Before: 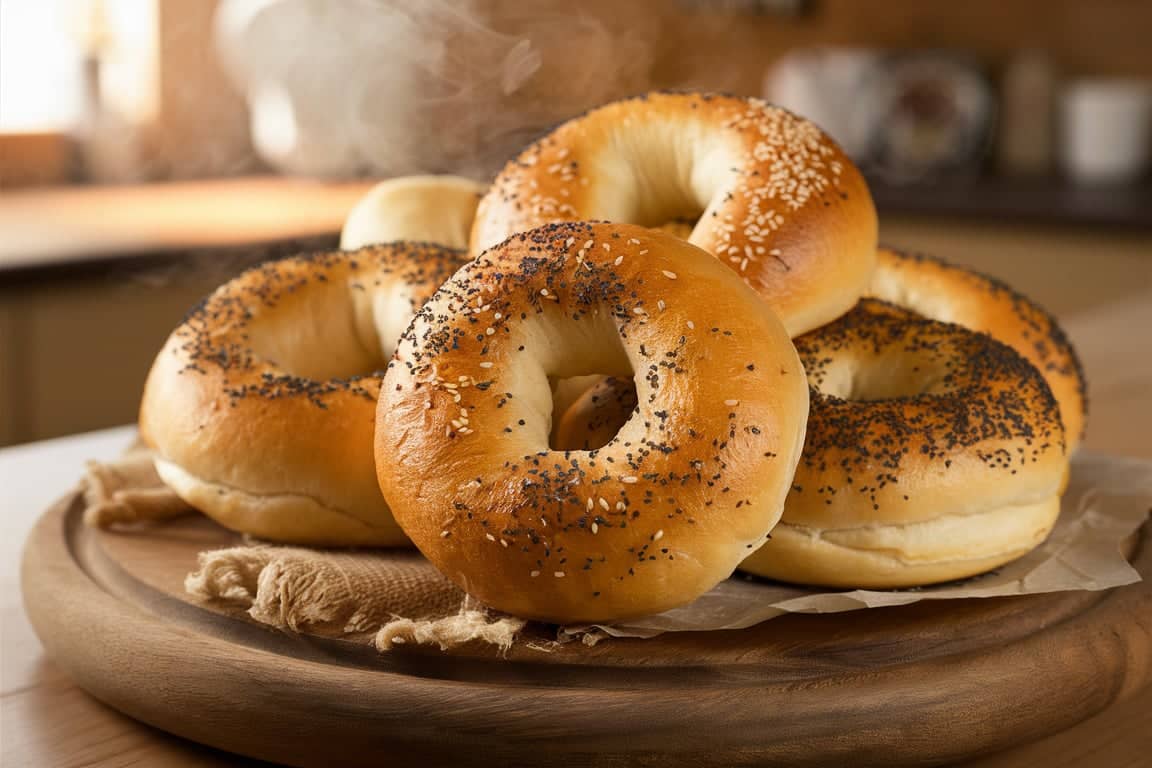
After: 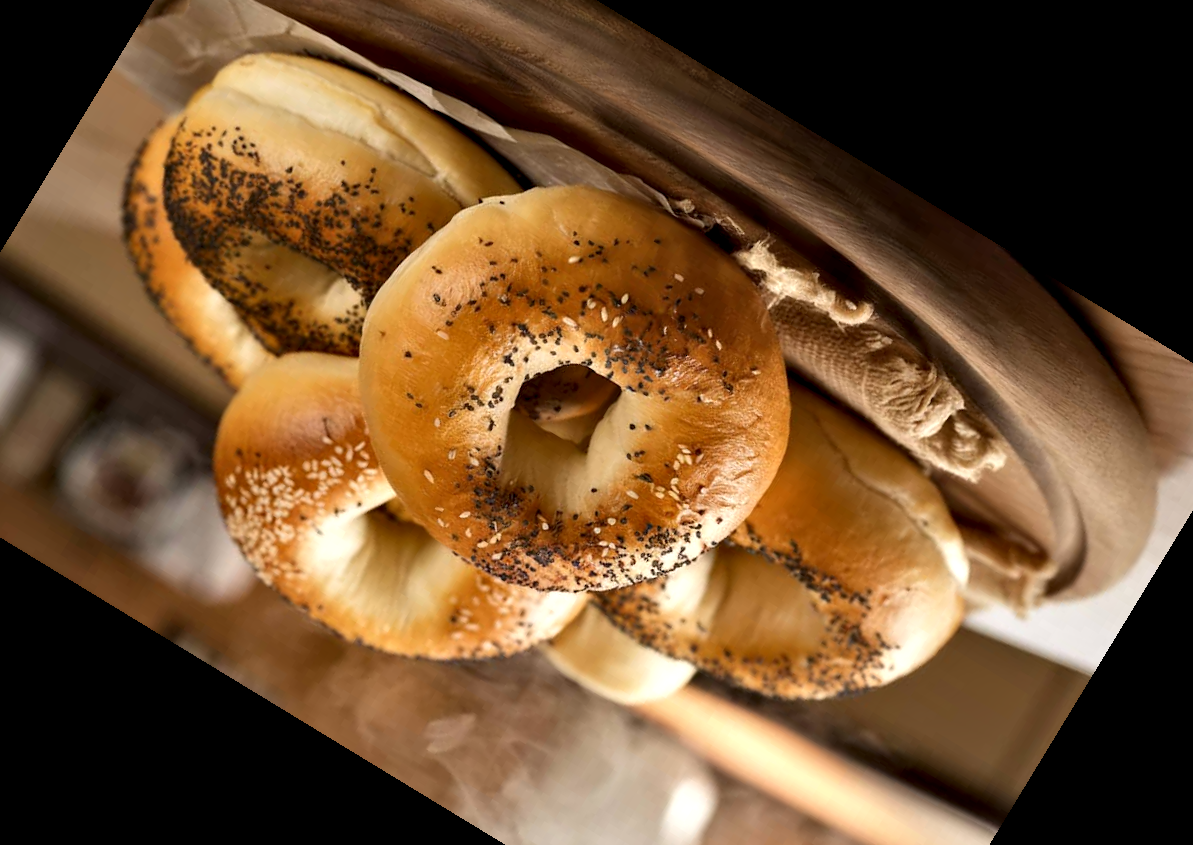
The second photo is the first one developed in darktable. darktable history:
shadows and highlights: shadows 25, highlights -25
contrast equalizer: y [[0.513, 0.565, 0.608, 0.562, 0.512, 0.5], [0.5 ×6], [0.5, 0.5, 0.5, 0.528, 0.598, 0.658], [0 ×6], [0 ×6]]
crop and rotate: angle 148.68°, left 9.111%, top 15.603%, right 4.588%, bottom 17.041%
